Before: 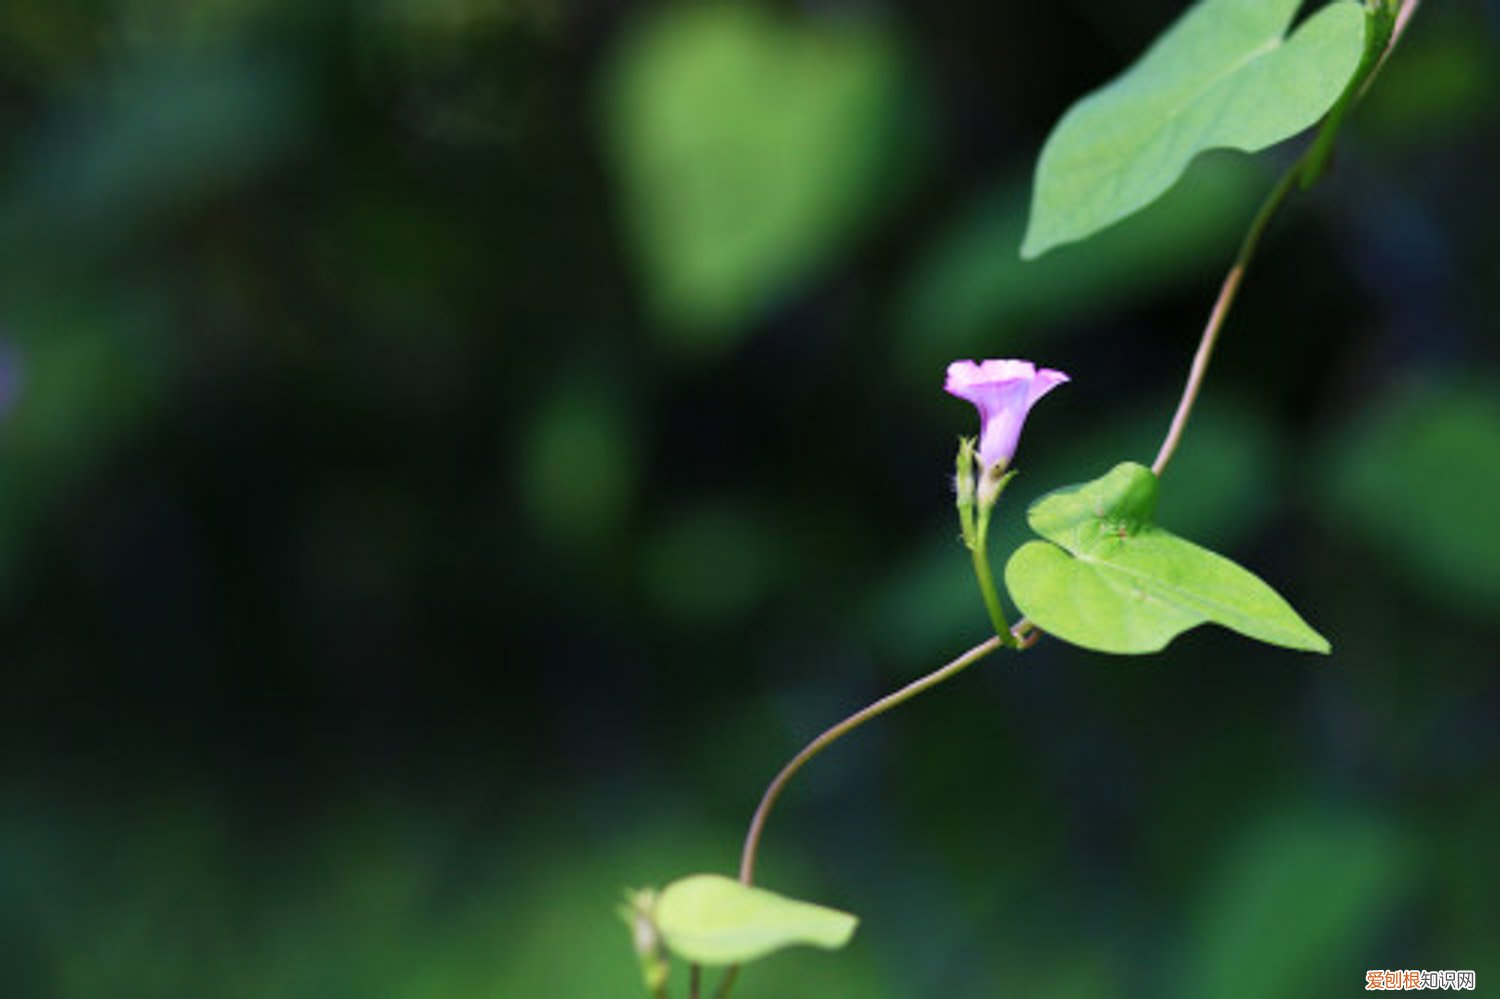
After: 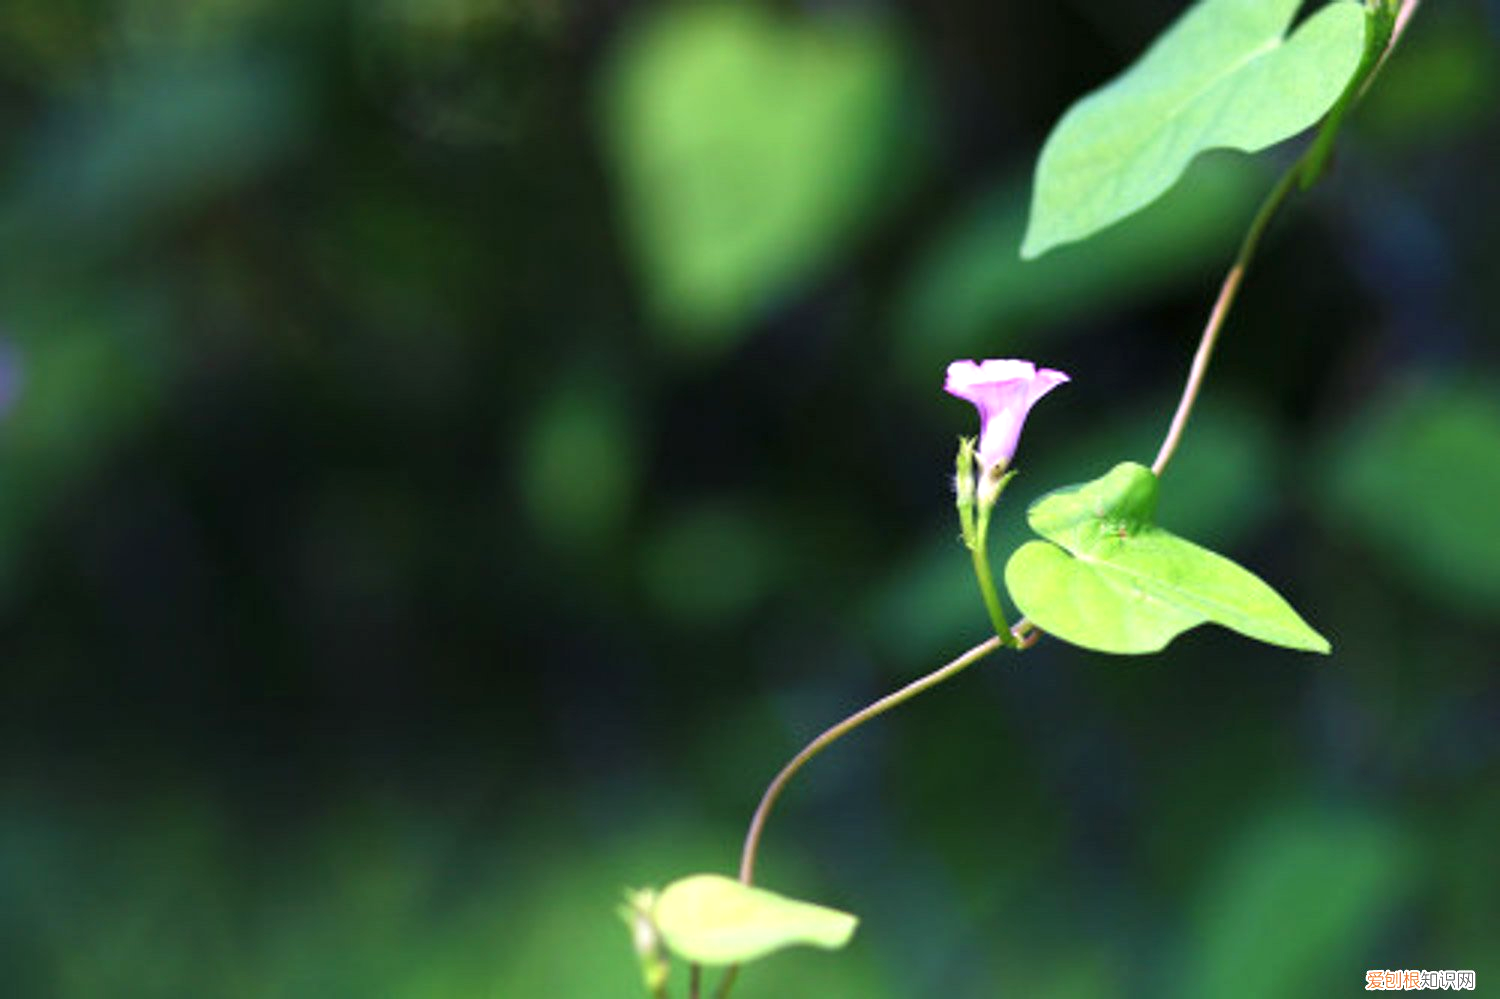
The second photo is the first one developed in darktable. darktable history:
exposure: exposure 0.696 EV, compensate highlight preservation false
